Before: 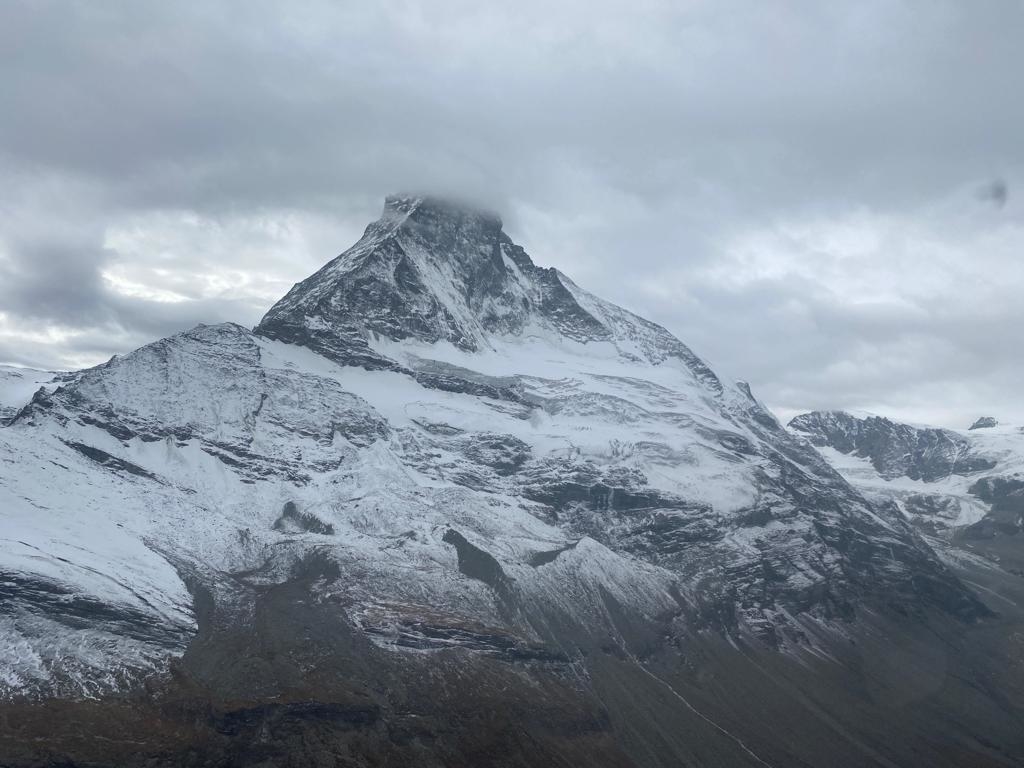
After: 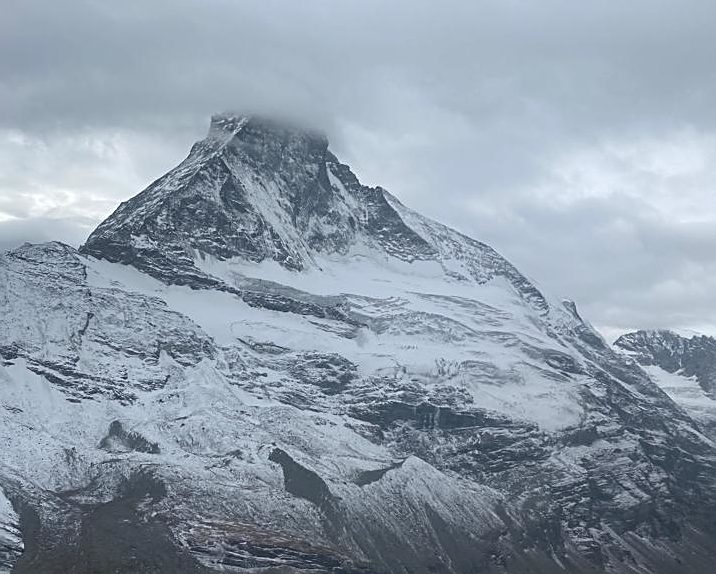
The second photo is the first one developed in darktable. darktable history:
sharpen: on, module defaults
crop and rotate: left 17.046%, top 10.659%, right 12.989%, bottom 14.553%
